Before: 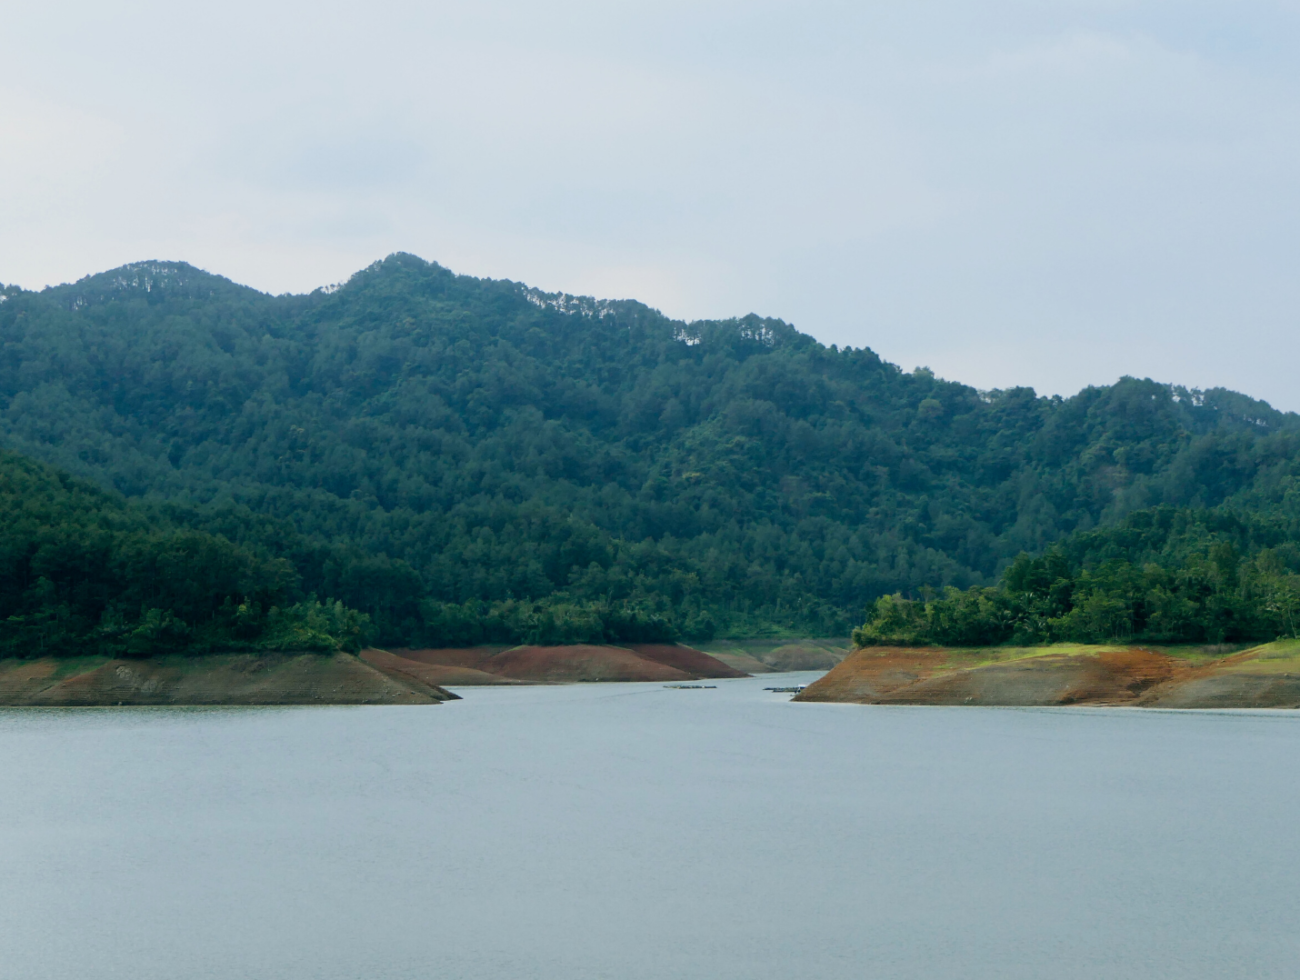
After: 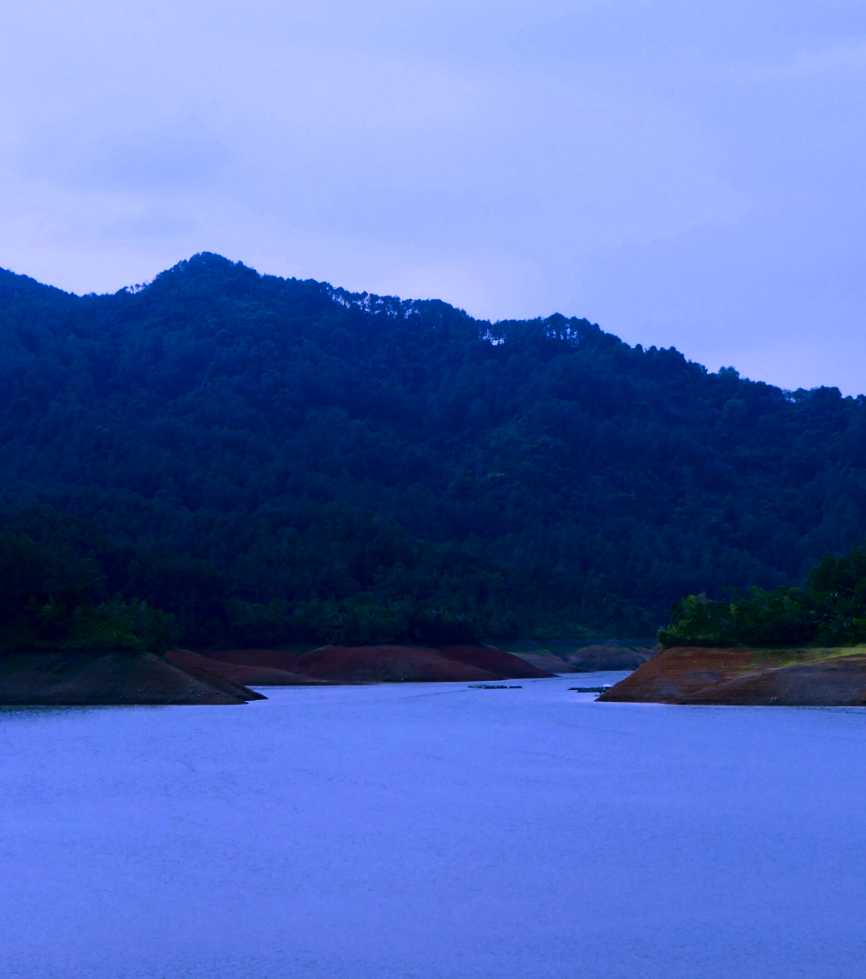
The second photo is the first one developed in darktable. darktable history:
white balance: red 0.98, blue 1.61
haze removal: strength 0.1, compatibility mode true, adaptive false
contrast brightness saturation: brightness -0.52
crop and rotate: left 15.055%, right 18.278%
